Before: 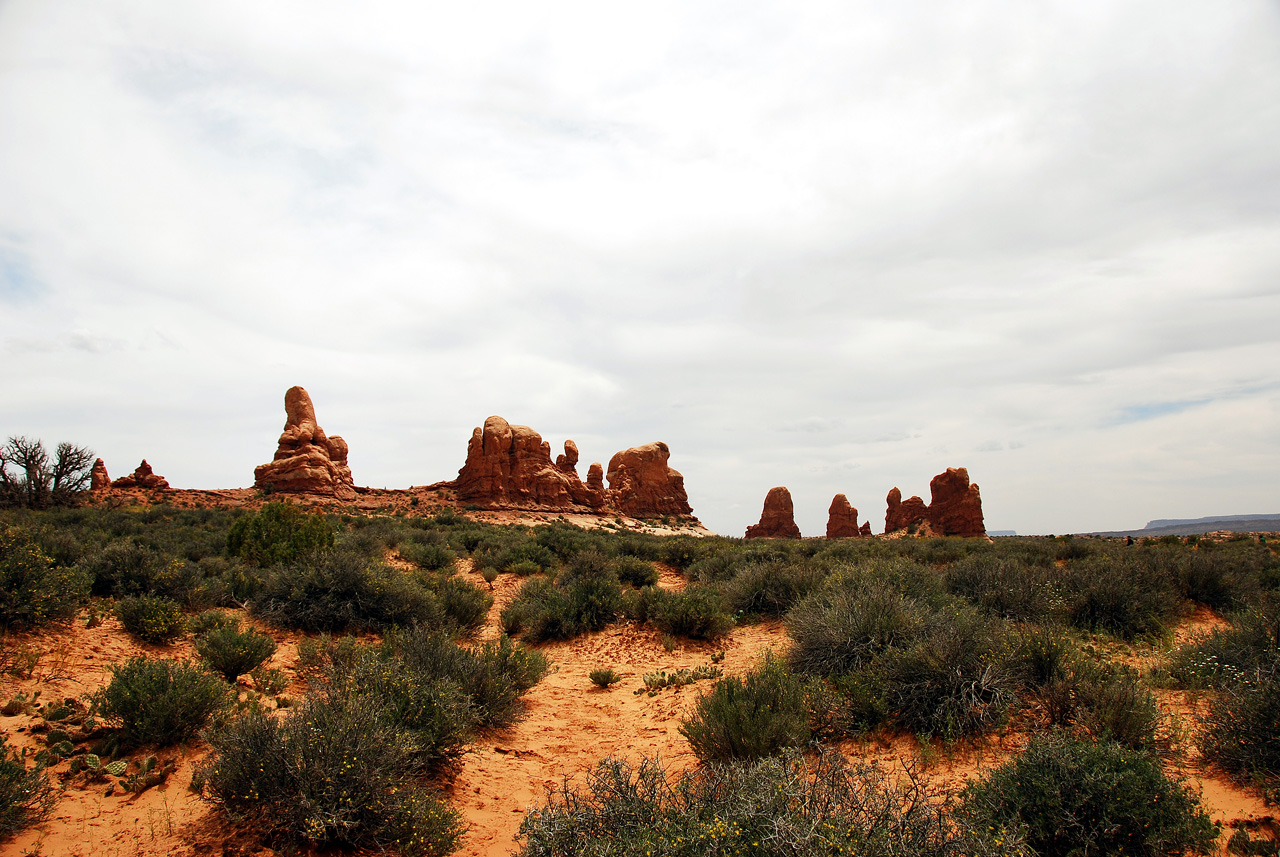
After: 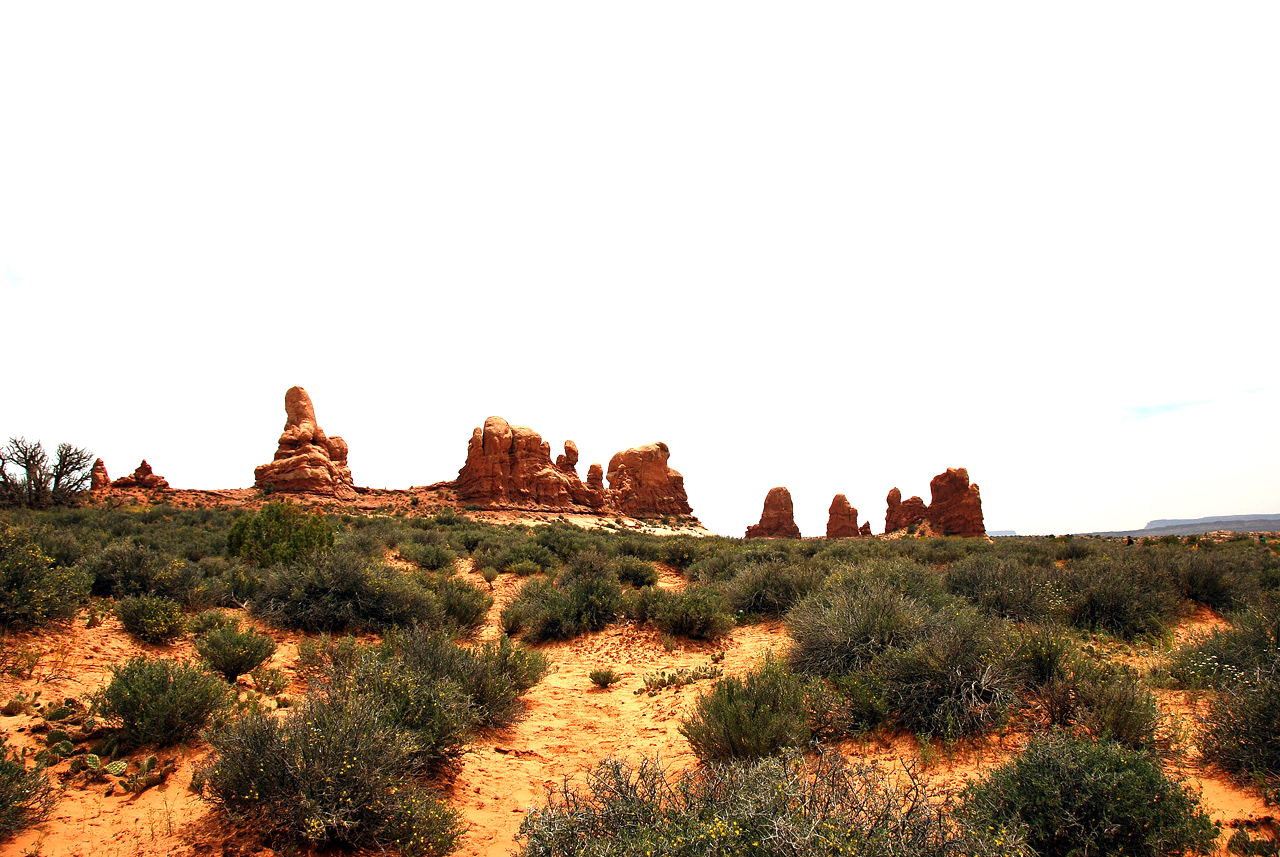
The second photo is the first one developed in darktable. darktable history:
tone equalizer: on, module defaults
exposure: exposure 0.781 EV, compensate highlight preservation false
